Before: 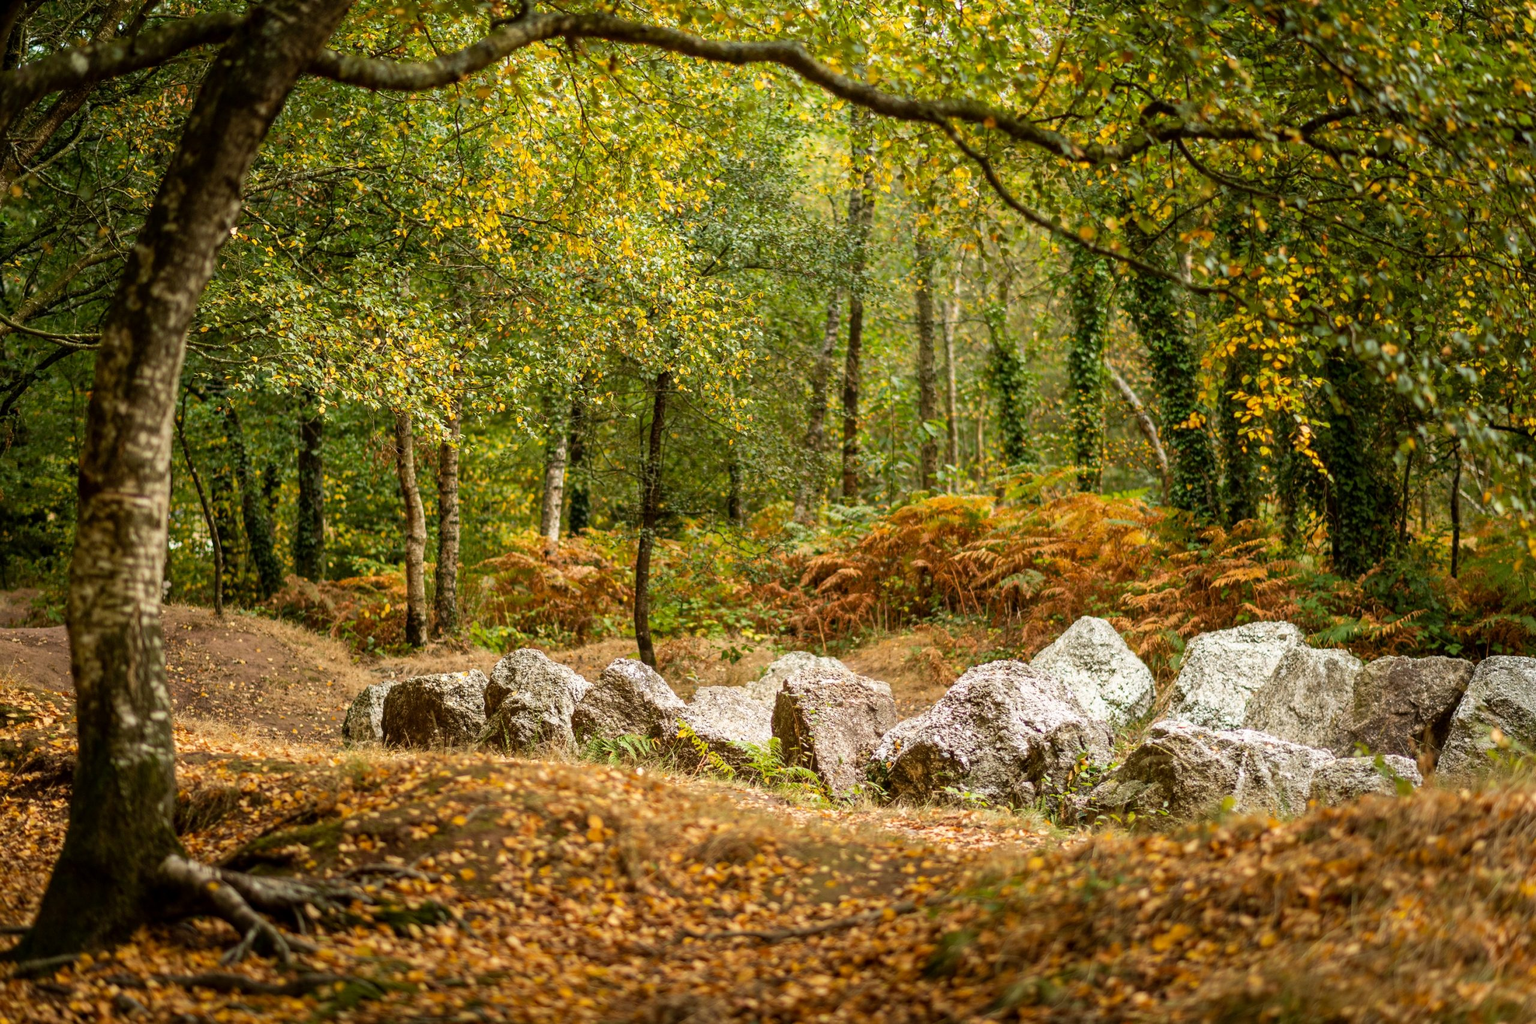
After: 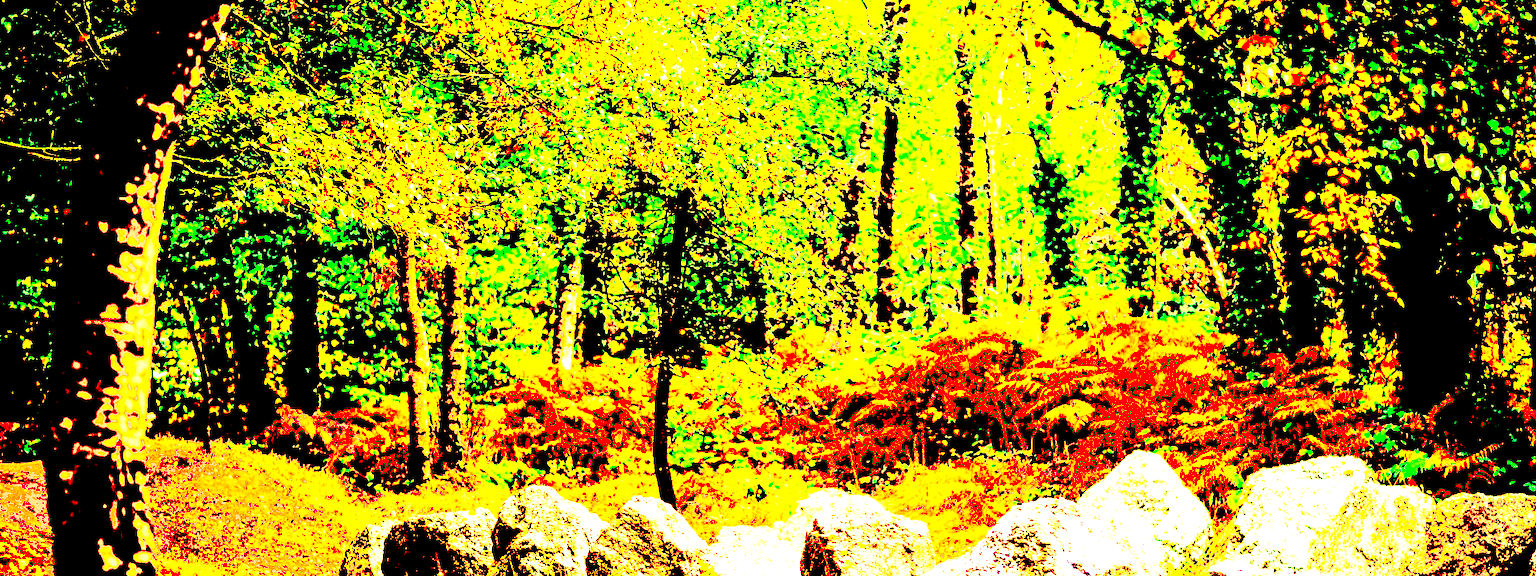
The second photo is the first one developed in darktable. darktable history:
exposure: black level correction 0.1, exposure 3 EV, compensate highlight preservation false
crop: left 1.744%, top 19.225%, right 5.069%, bottom 28.357%
shadows and highlights: shadows -62.32, white point adjustment -5.22, highlights 61.59
base curve: curves: ch0 [(0, 0) (0.018, 0.026) (0.143, 0.37) (0.33, 0.731) (0.458, 0.853) (0.735, 0.965) (0.905, 0.986) (1, 1)]
